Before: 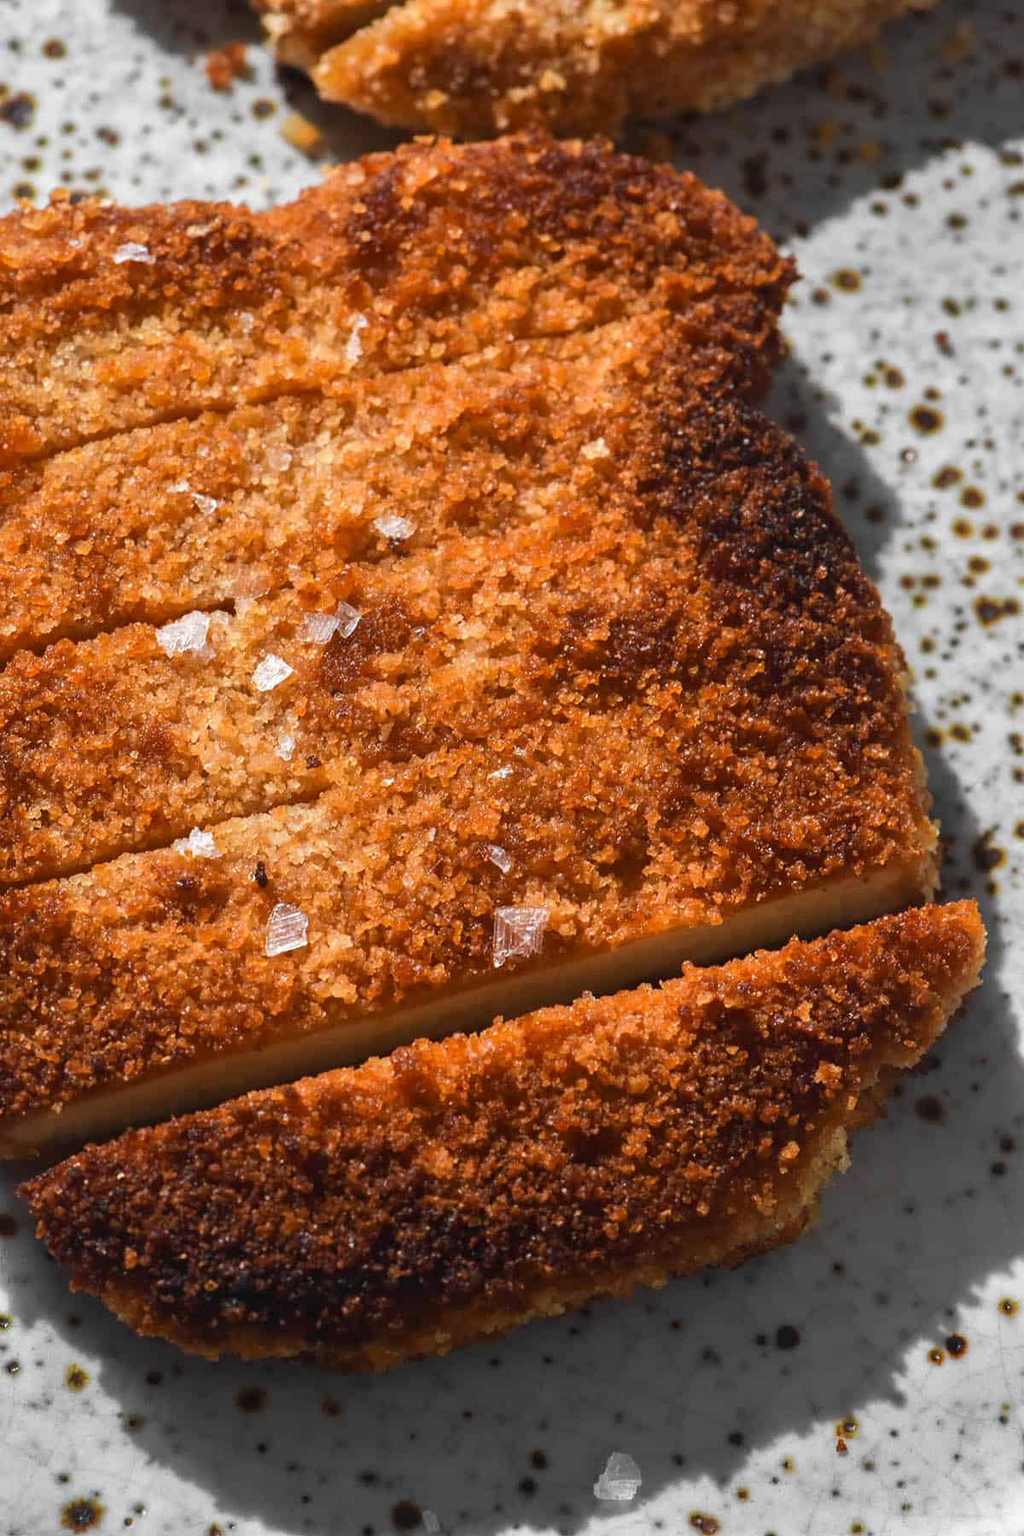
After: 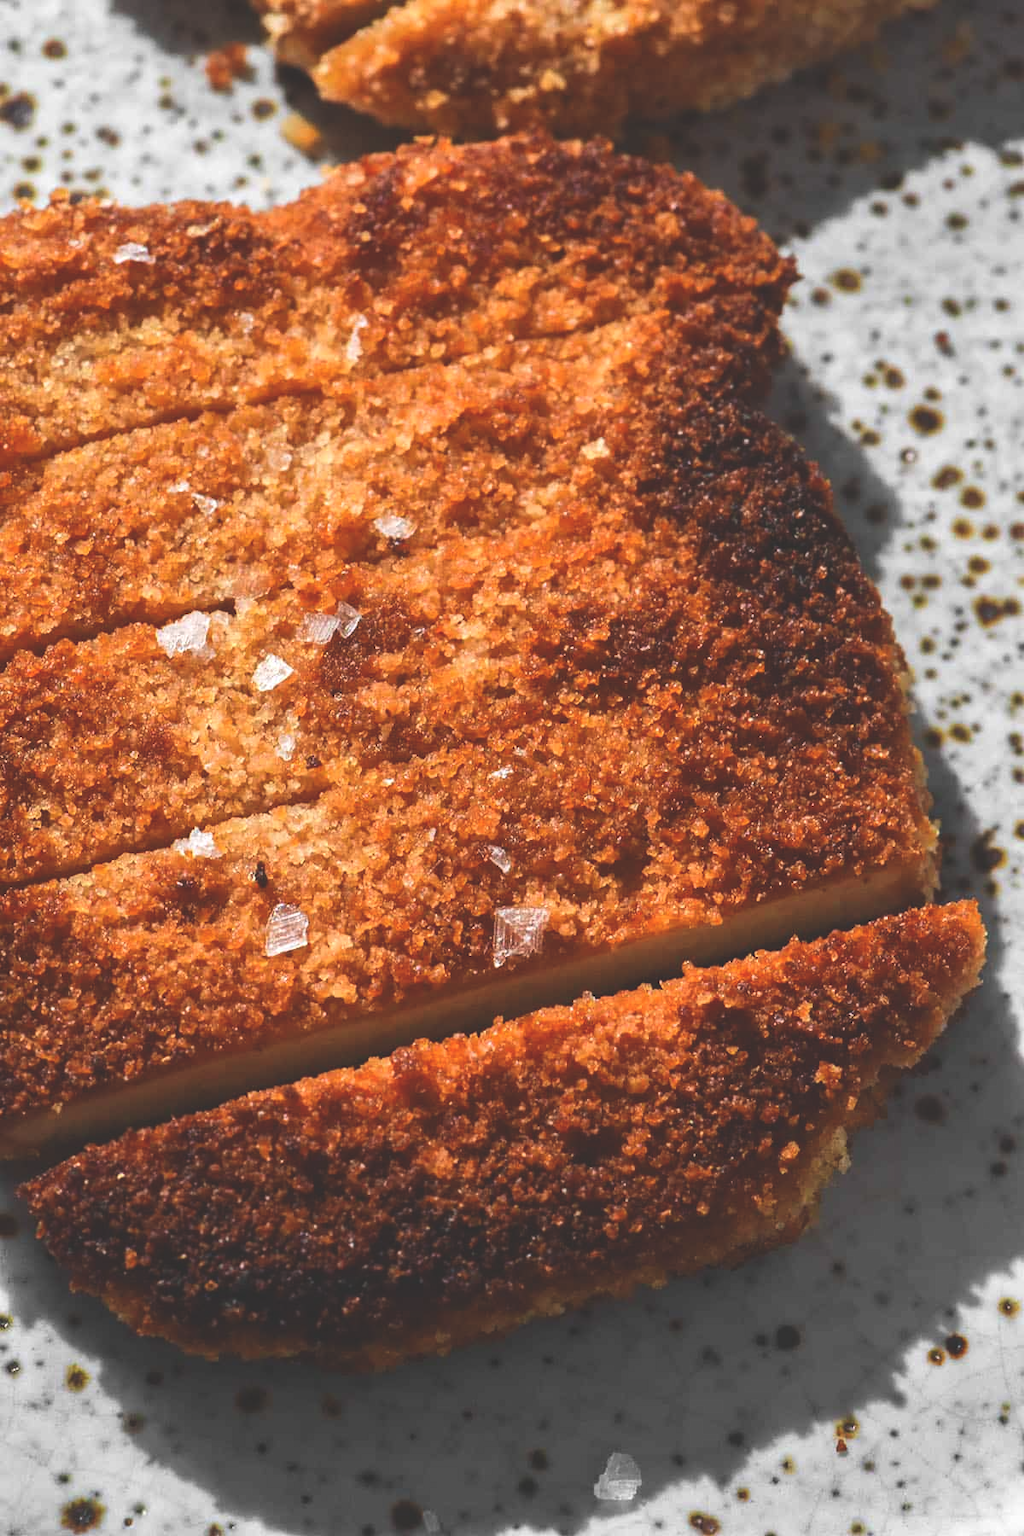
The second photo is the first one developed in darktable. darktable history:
exposure: black level correction -0.04, exposure 0.06 EV, compensate highlight preservation false
contrast brightness saturation: contrast 0.129, brightness -0.047, saturation 0.153
